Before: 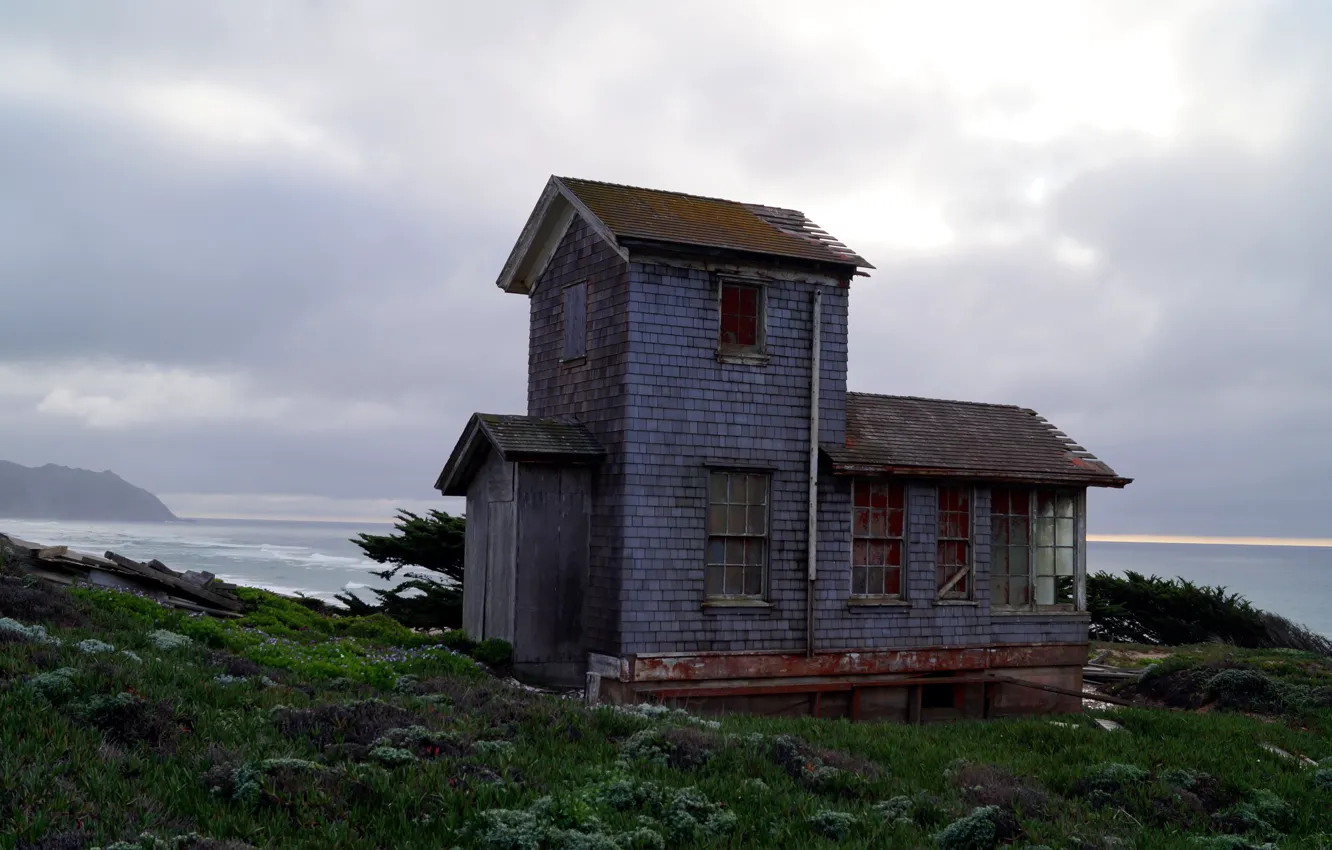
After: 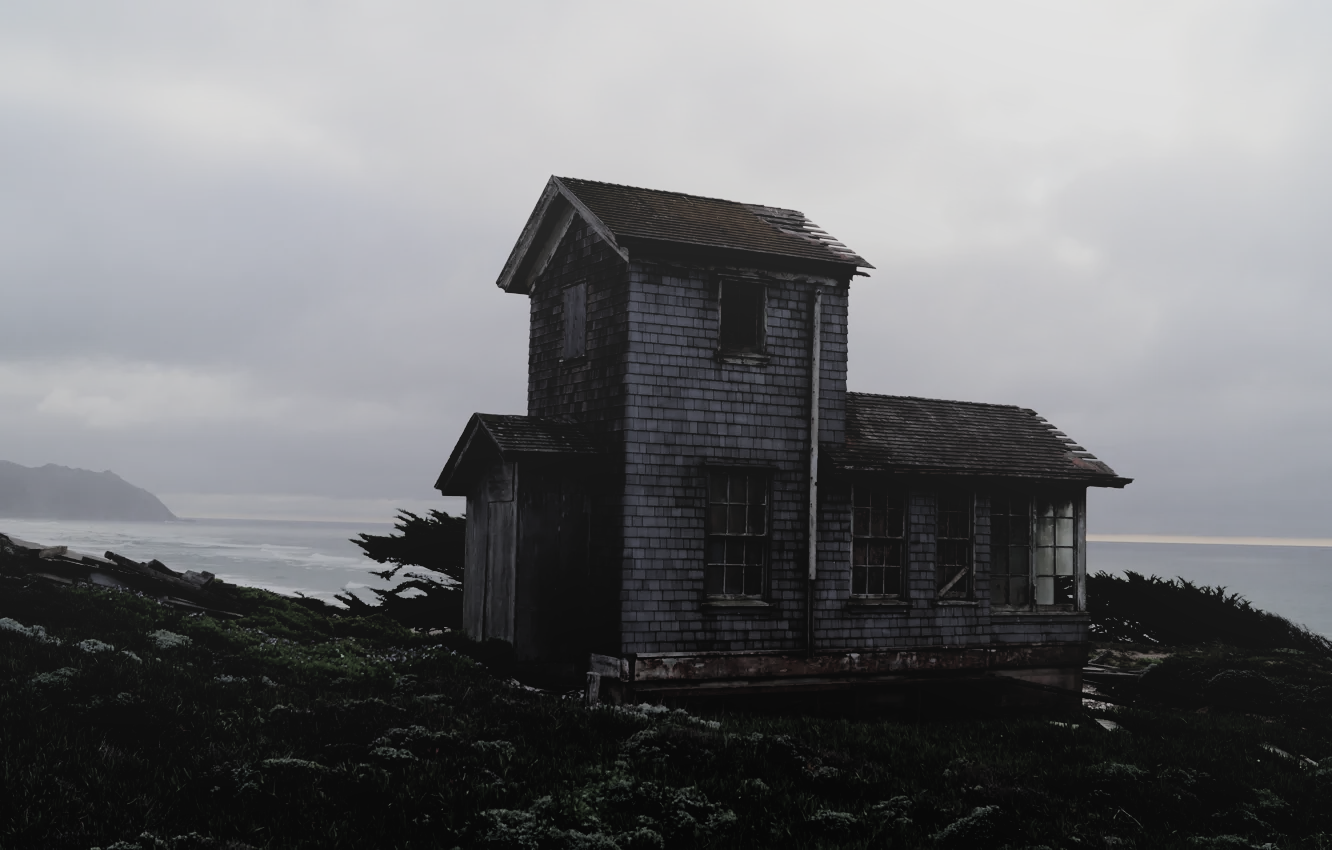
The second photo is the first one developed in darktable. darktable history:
local contrast: detail 71%
filmic rgb: black relative exposure -5.05 EV, white relative exposure 3.99 EV, hardness 2.89, contrast 1.397, highlights saturation mix -29.48%, add noise in highlights 0.102, color science v4 (2020), type of noise poissonian
